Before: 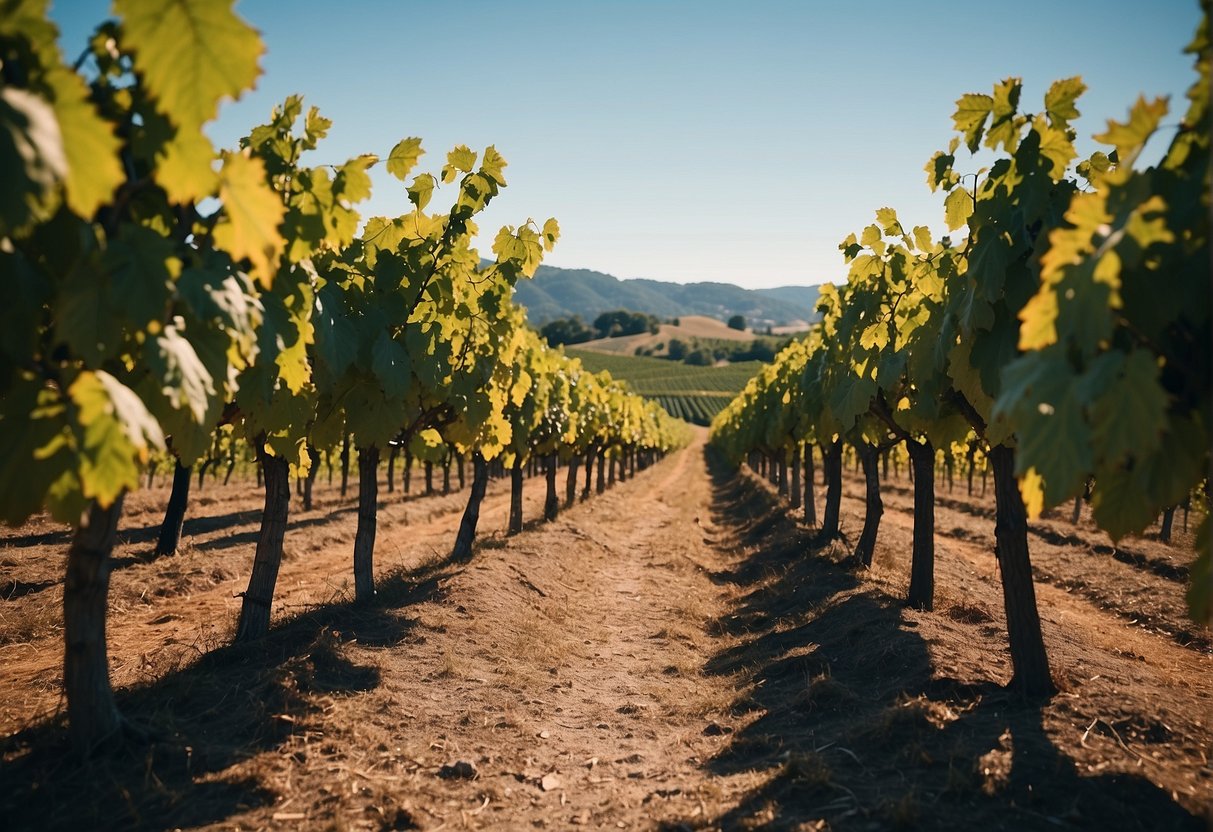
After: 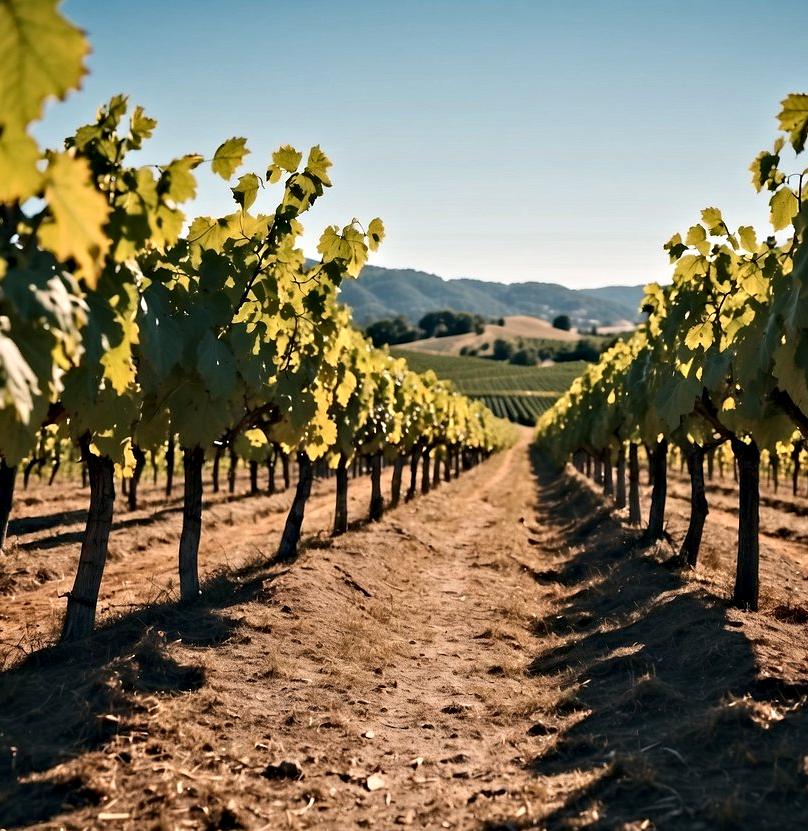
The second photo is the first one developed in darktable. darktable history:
crop and rotate: left 14.436%, right 18.898%
contrast equalizer: y [[0.511, 0.558, 0.631, 0.632, 0.559, 0.512], [0.5 ×6], [0.507, 0.559, 0.627, 0.644, 0.647, 0.647], [0 ×6], [0 ×6]]
exposure: compensate highlight preservation false
